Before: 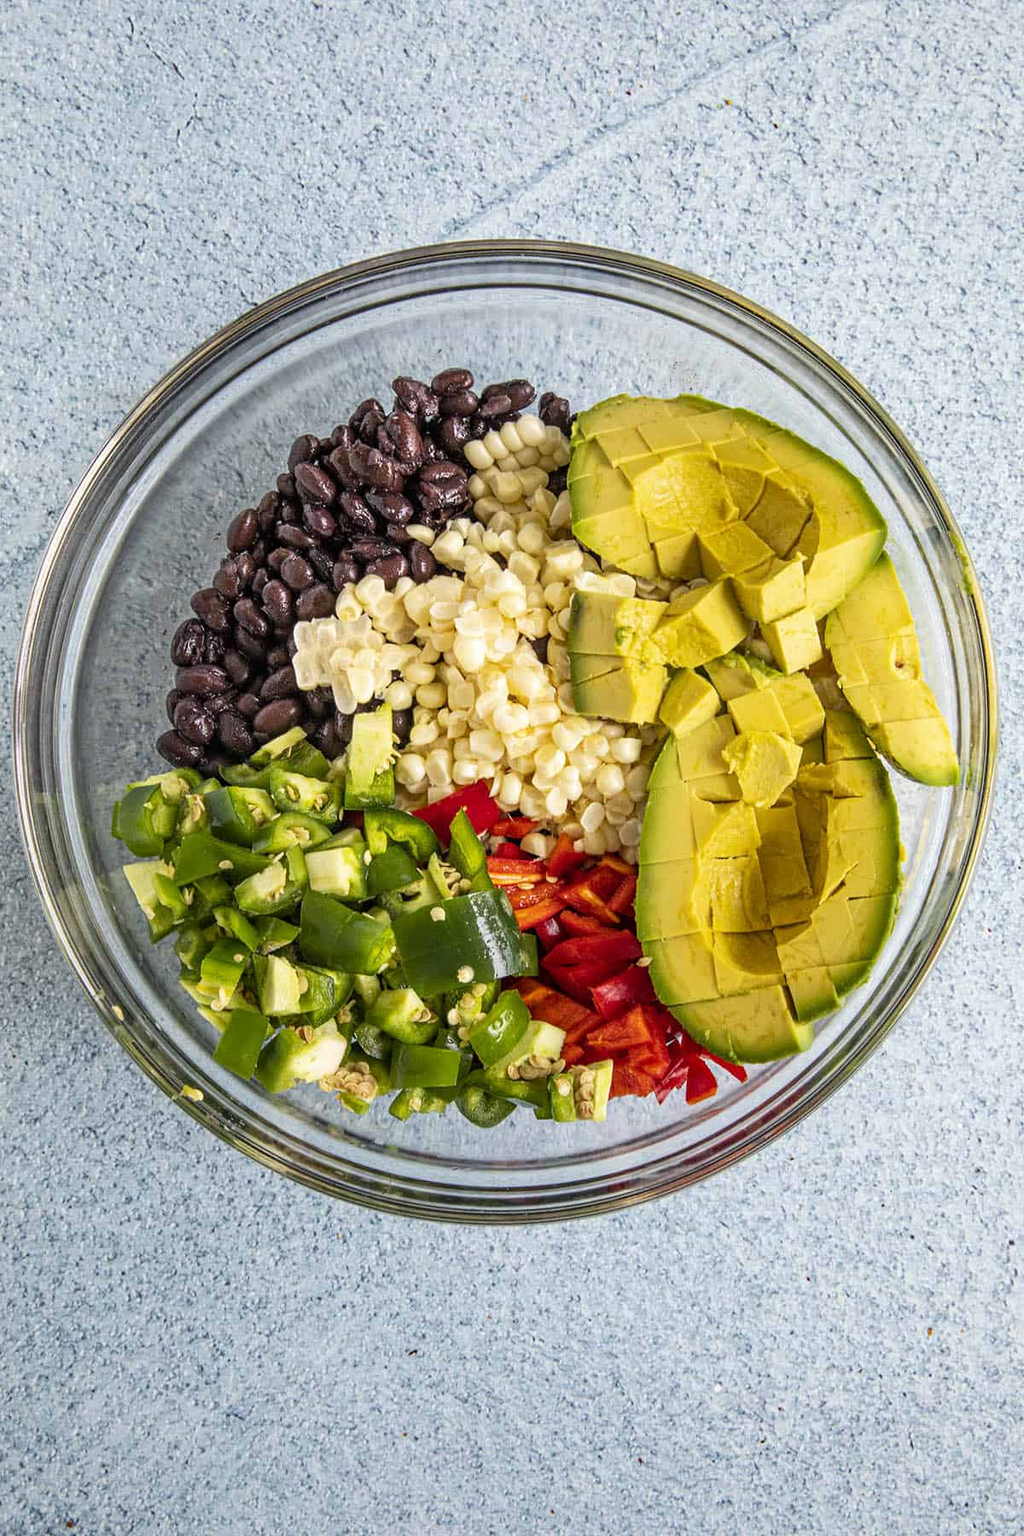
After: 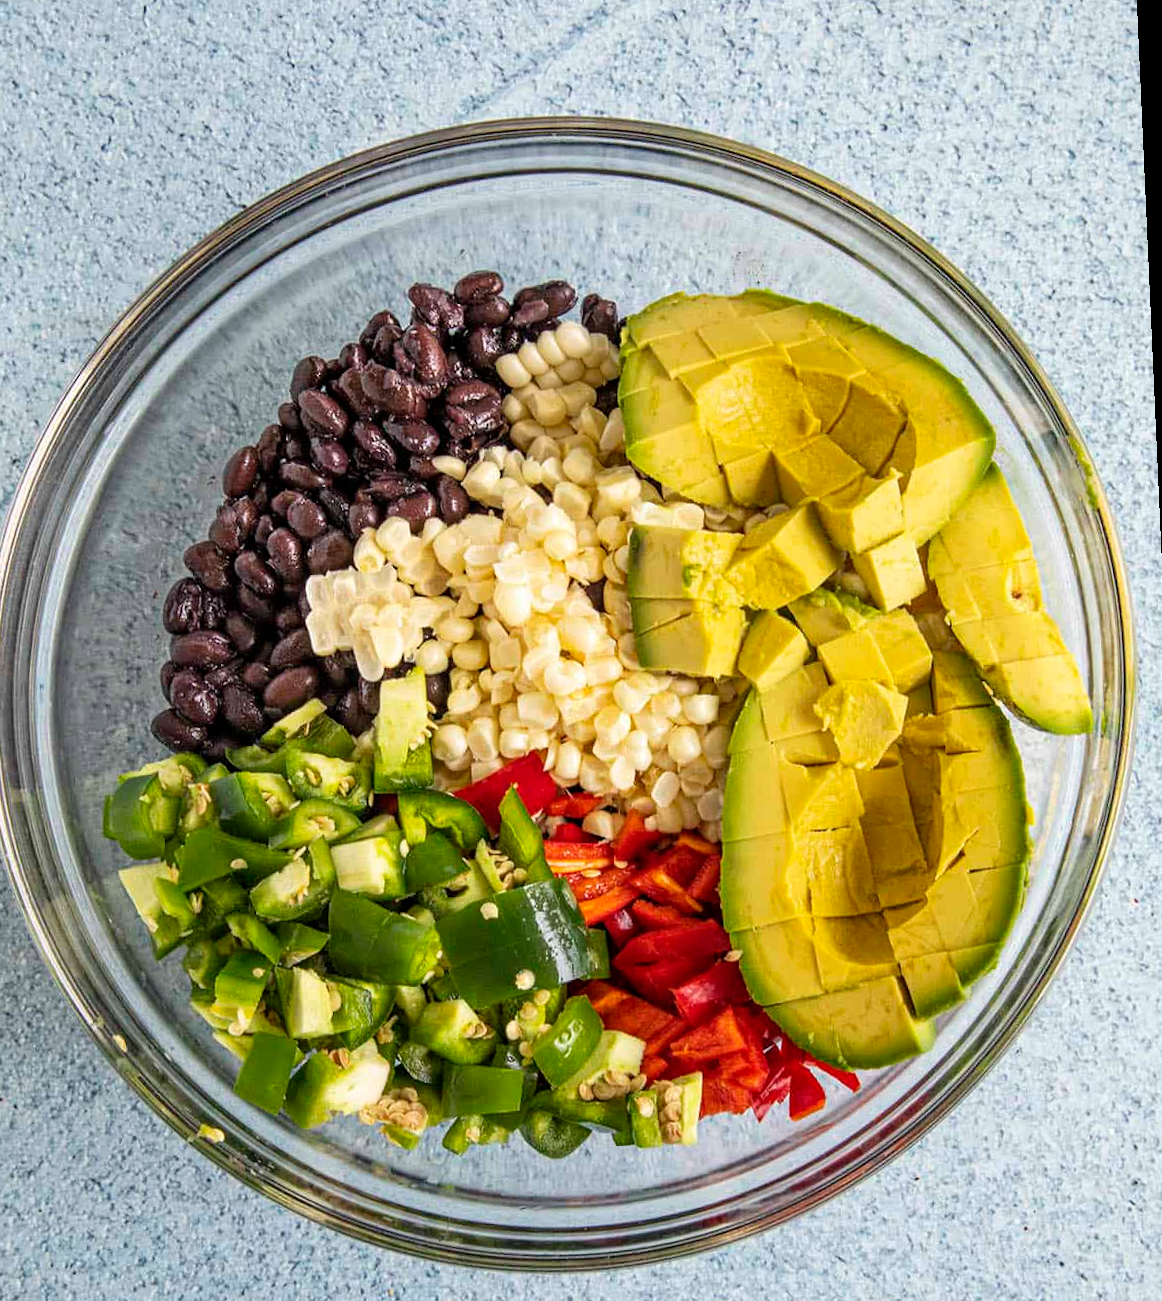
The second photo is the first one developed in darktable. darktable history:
rotate and perspective: rotation -2.56°, automatic cropping off
crop: left 5.596%, top 10.314%, right 3.534%, bottom 19.395%
